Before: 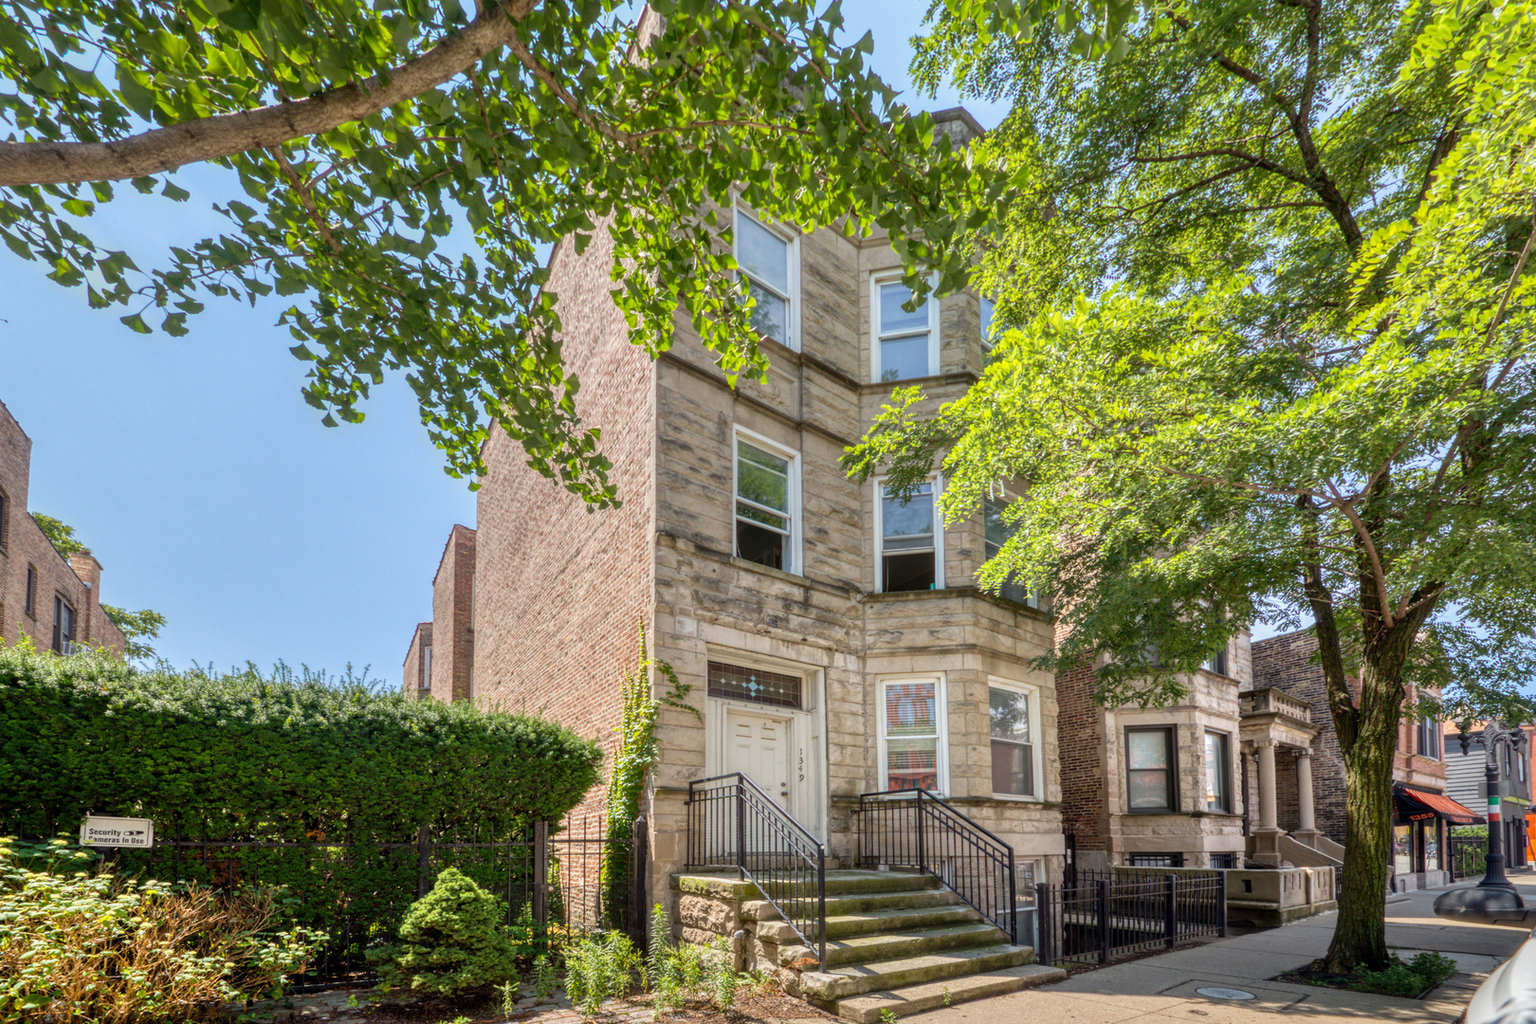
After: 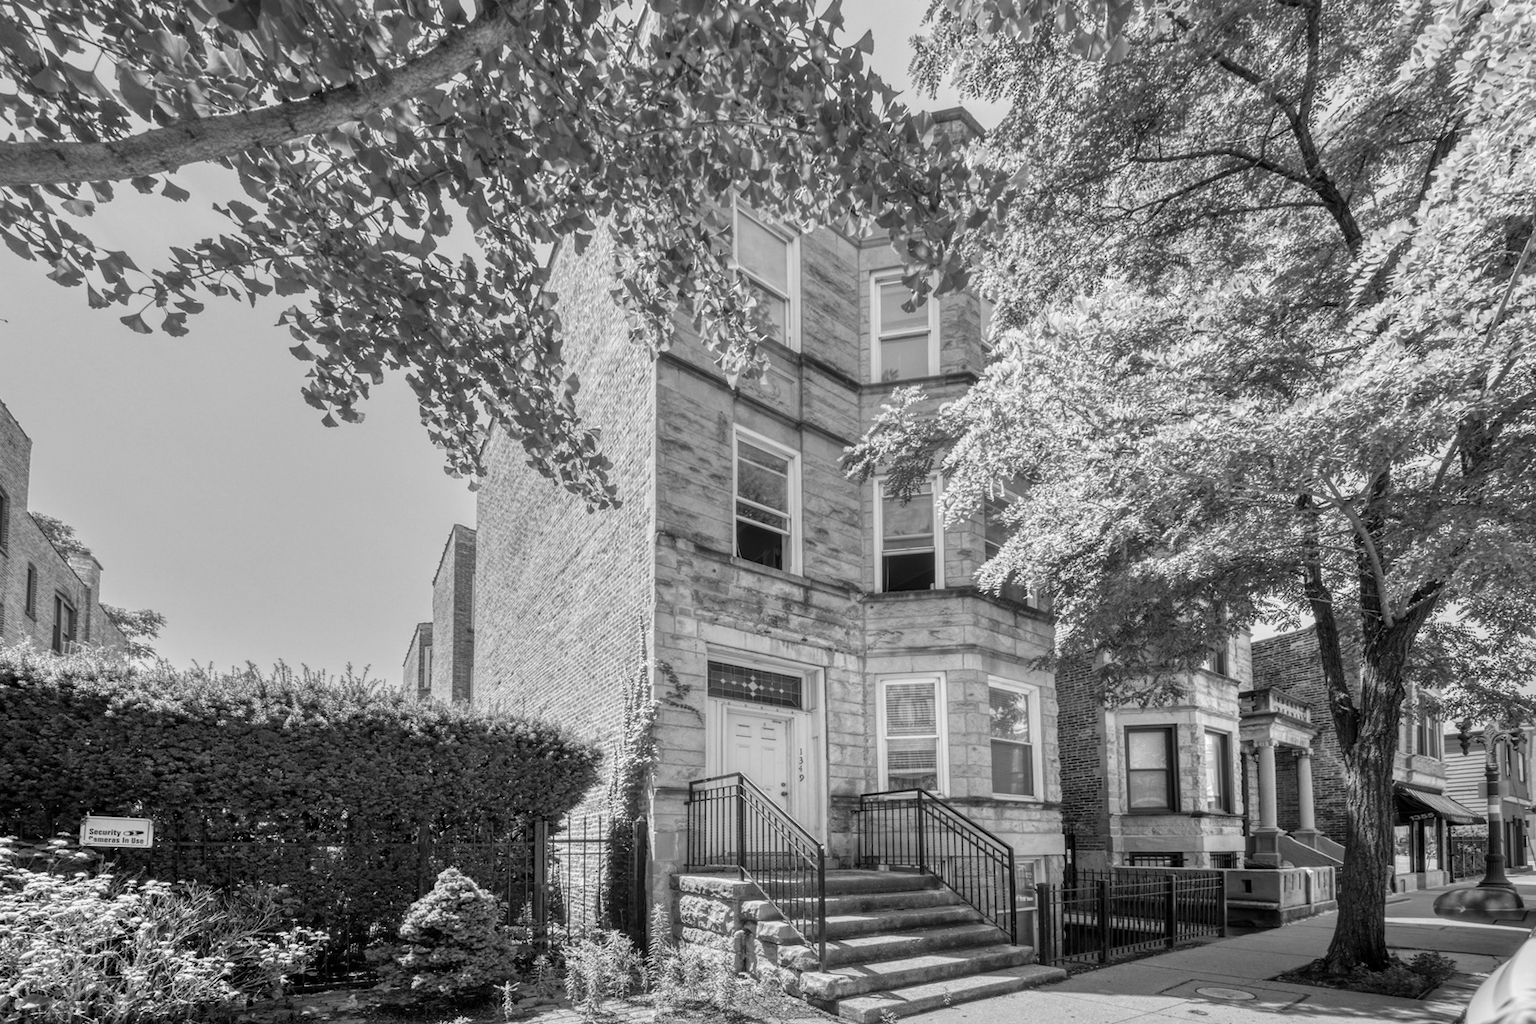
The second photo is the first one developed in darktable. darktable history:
monochrome: a -6.99, b 35.61, size 1.4
base curve: curves: ch0 [(0, 0) (0.472, 0.508) (1, 1)]
